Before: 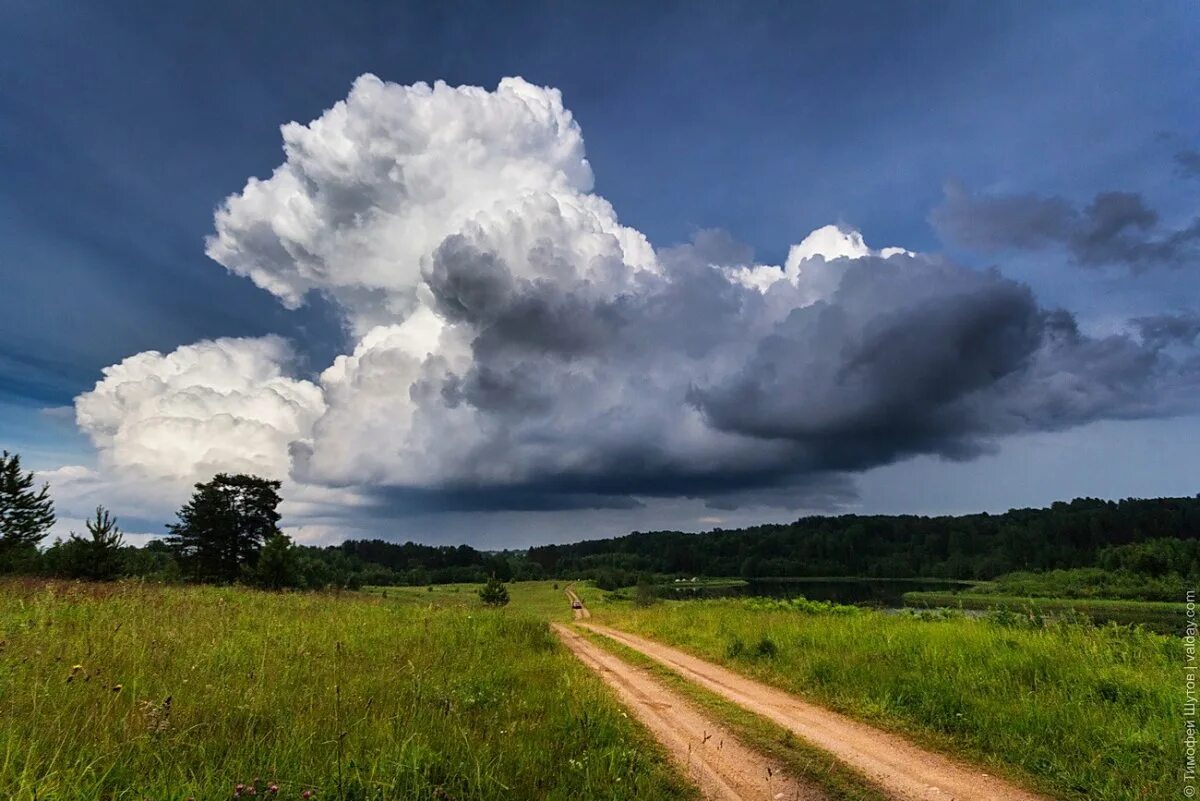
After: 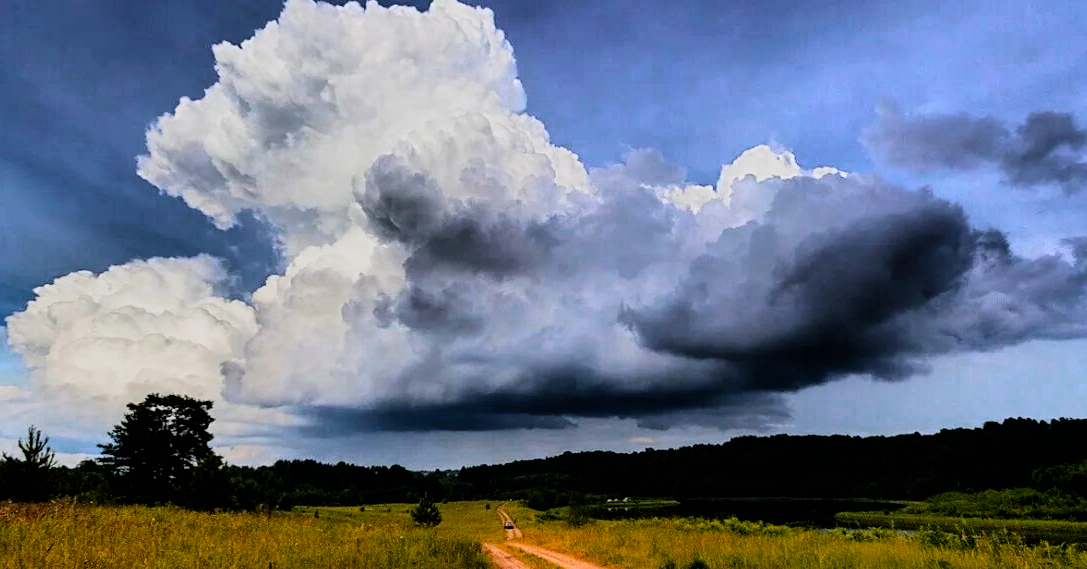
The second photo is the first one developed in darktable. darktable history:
color zones: curves: ch0 [(0.473, 0.374) (0.742, 0.784)]; ch1 [(0.354, 0.737) (0.742, 0.705)]; ch2 [(0.318, 0.421) (0.758, 0.532)]
crop: left 5.735%, top 10.001%, right 3.669%, bottom 18.841%
filmic rgb: black relative exposure -5.13 EV, white relative exposure 3.98 EV, hardness 2.89, contrast 1.3, highlights saturation mix -29.96%
